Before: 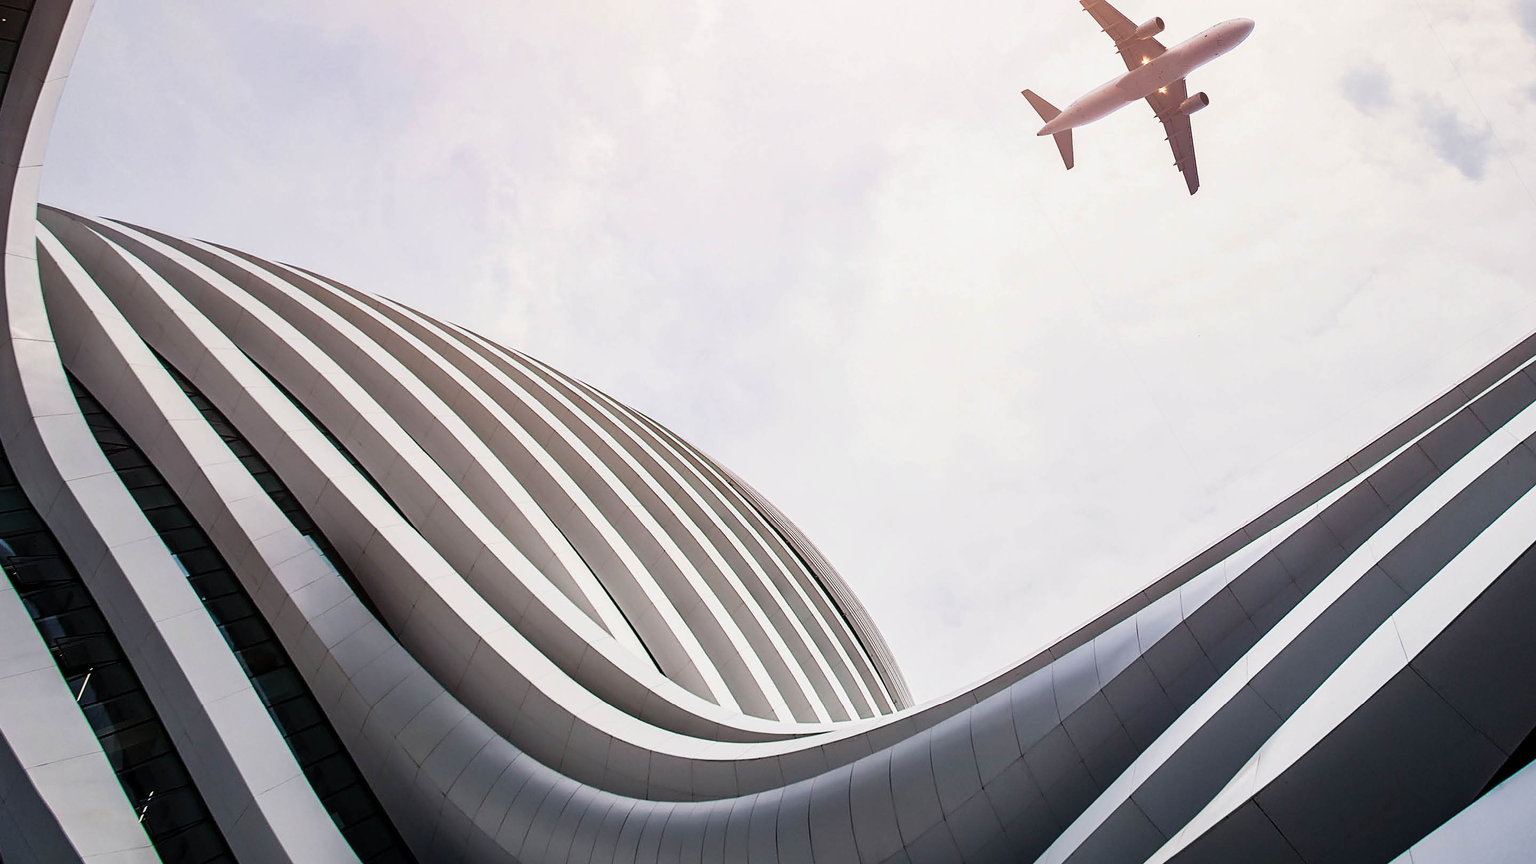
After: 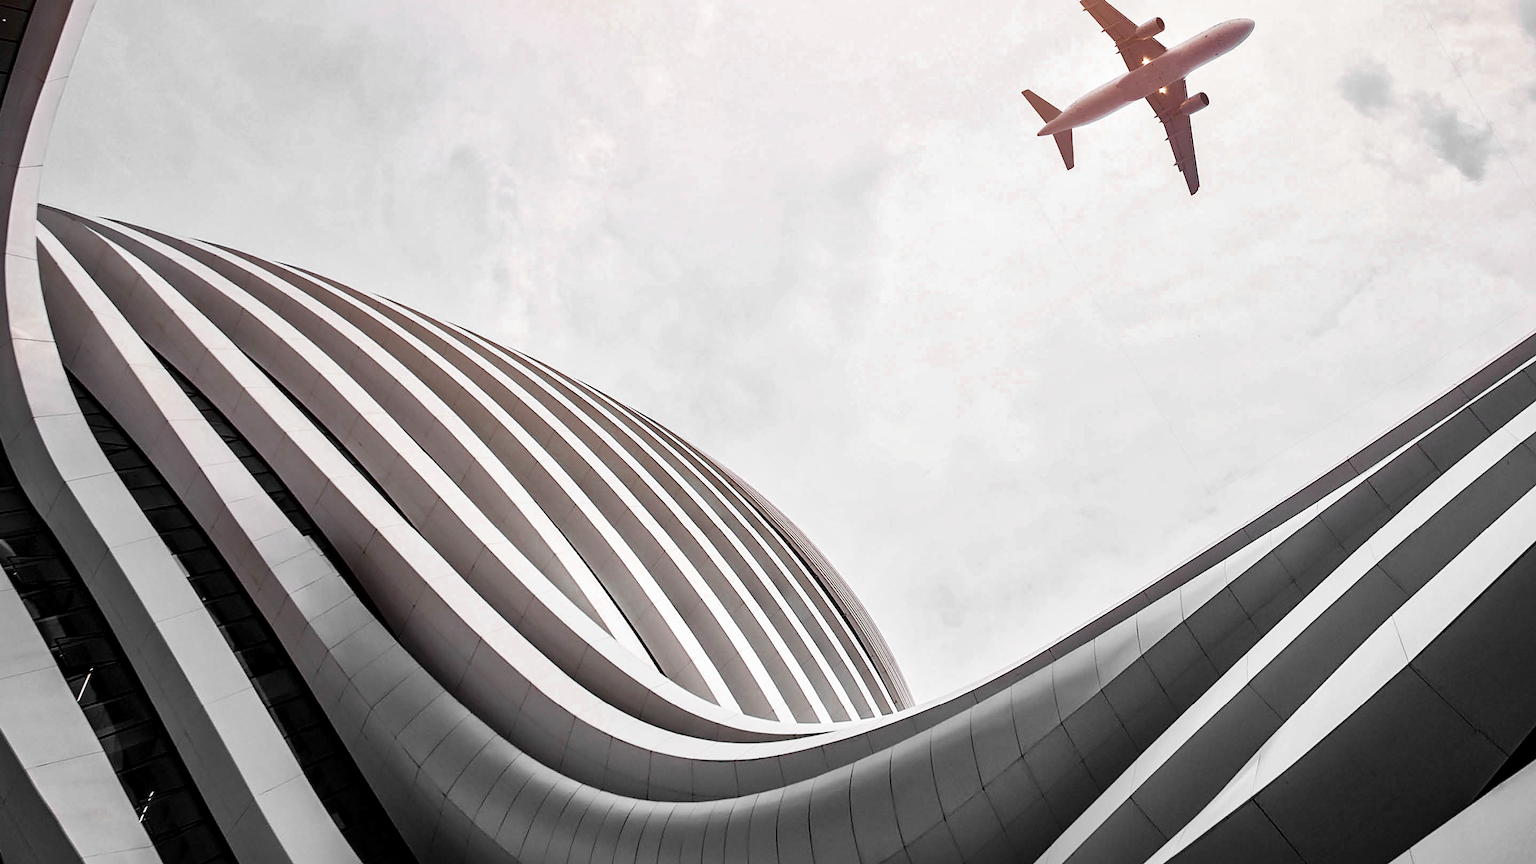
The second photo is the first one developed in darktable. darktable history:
local contrast: mode bilateral grid, contrast 20, coarseness 50, detail 161%, midtone range 0.2
color zones: curves: ch0 [(0, 0.497) (0.096, 0.361) (0.221, 0.538) (0.429, 0.5) (0.571, 0.5) (0.714, 0.5) (0.857, 0.5) (1, 0.497)]; ch1 [(0, 0.5) (0.143, 0.5) (0.257, -0.002) (0.429, 0.04) (0.571, -0.001) (0.714, -0.015) (0.857, 0.024) (1, 0.5)]
